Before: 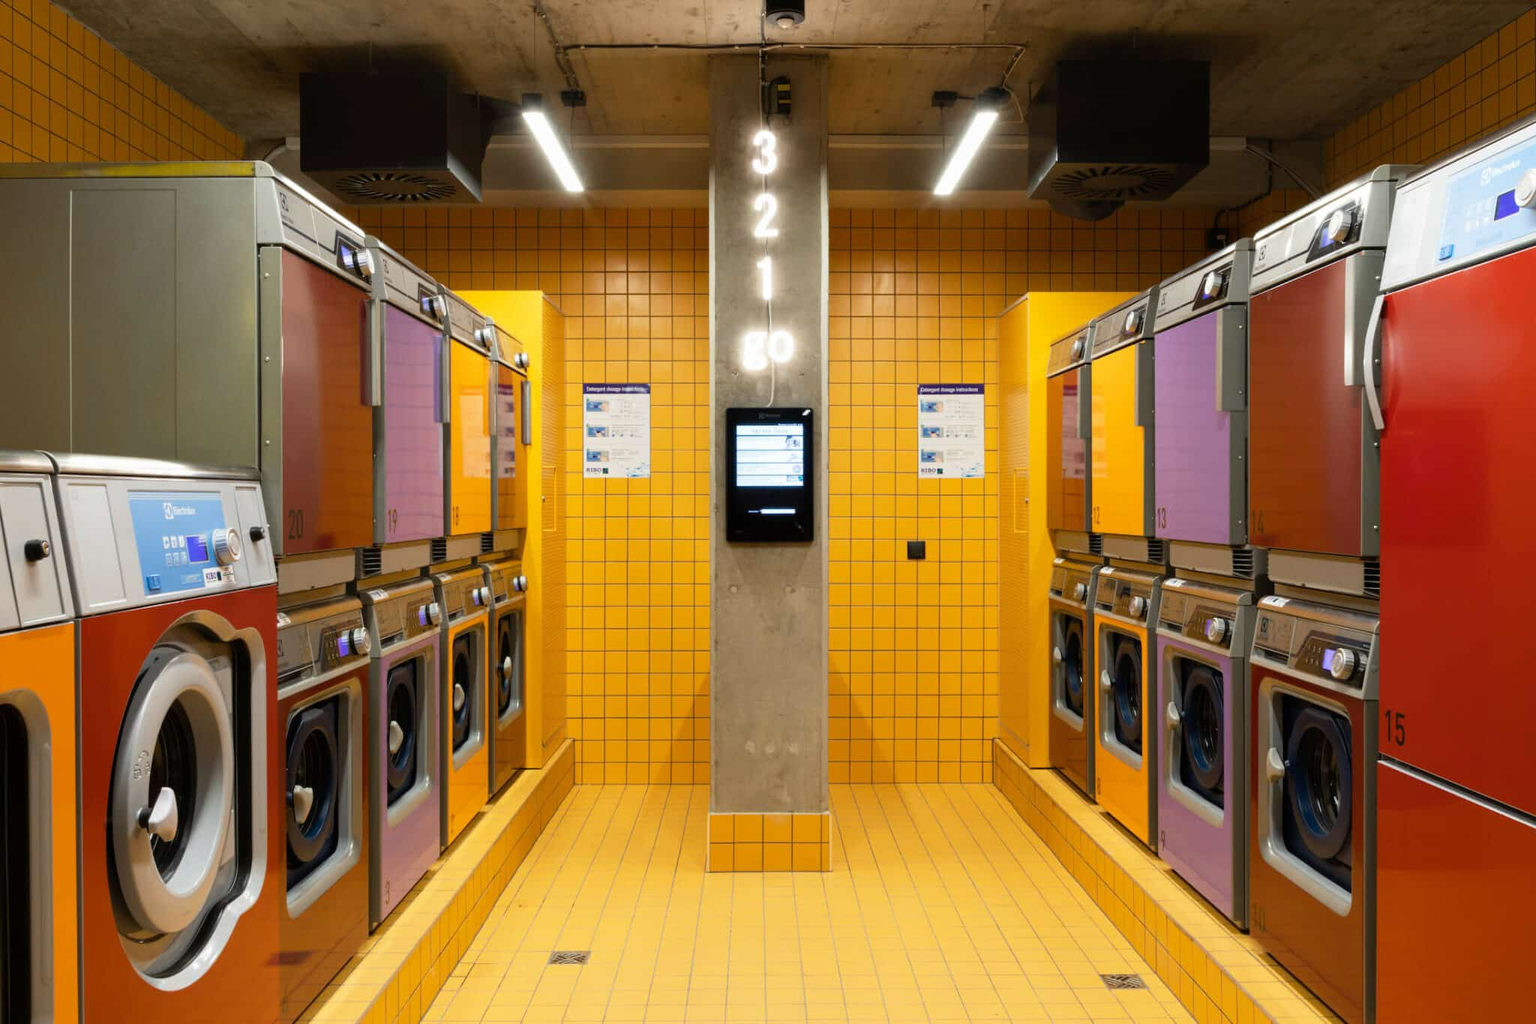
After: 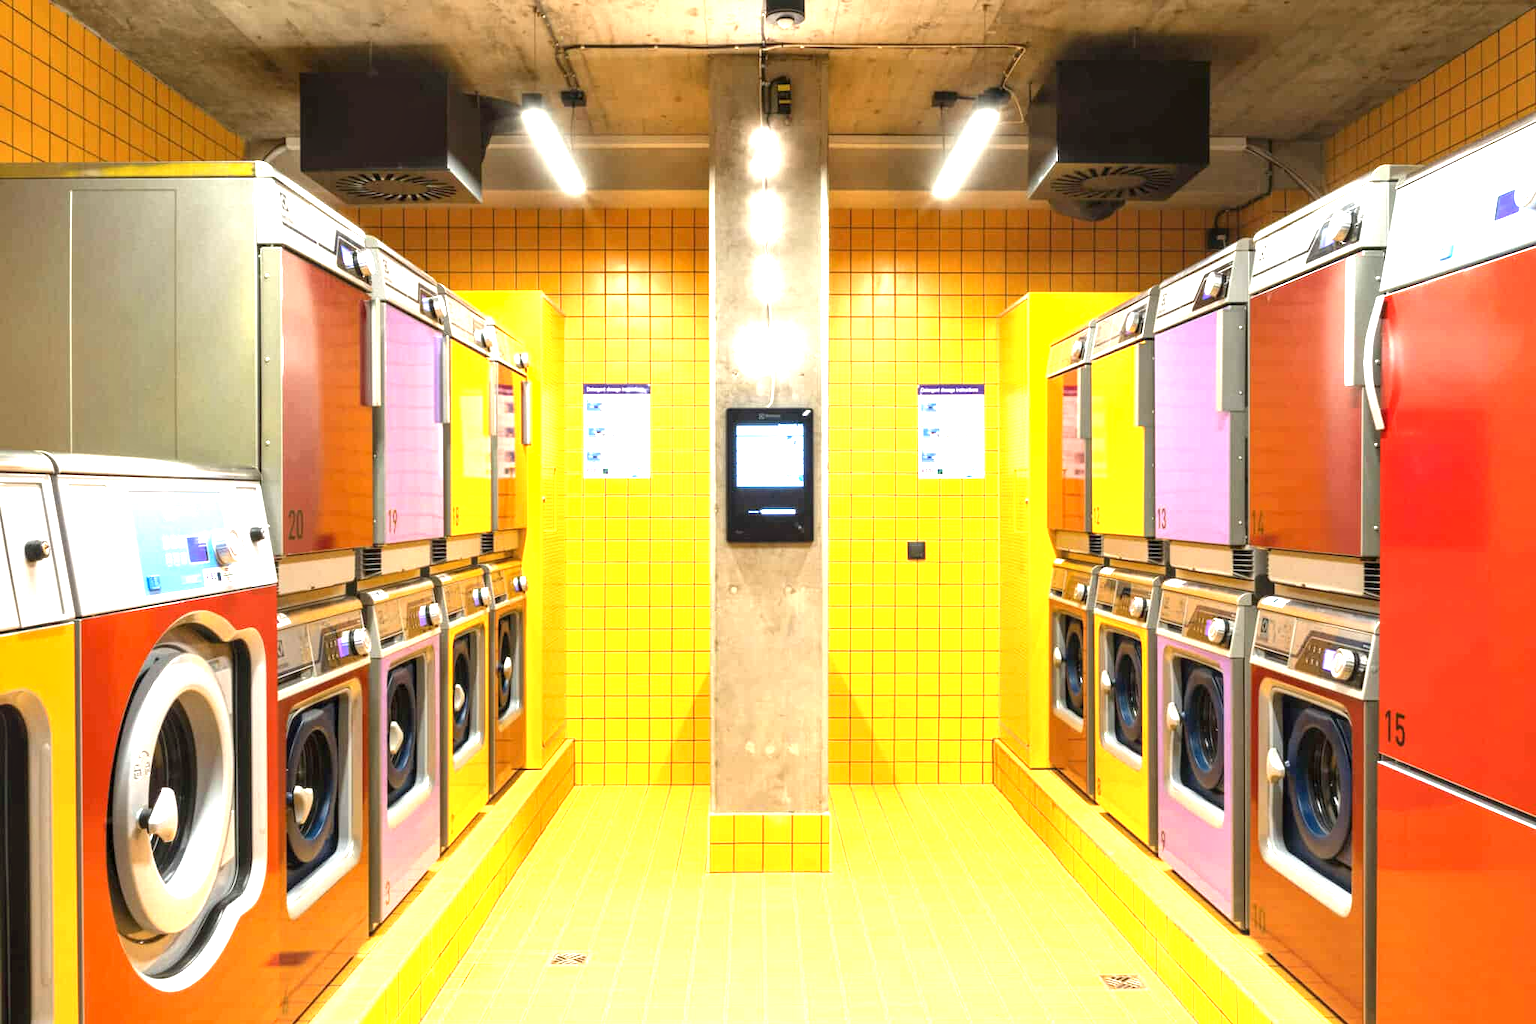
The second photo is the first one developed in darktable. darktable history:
local contrast: on, module defaults
exposure: black level correction 0, exposure 1.741 EV, compensate exposure bias true, compensate highlight preservation false
